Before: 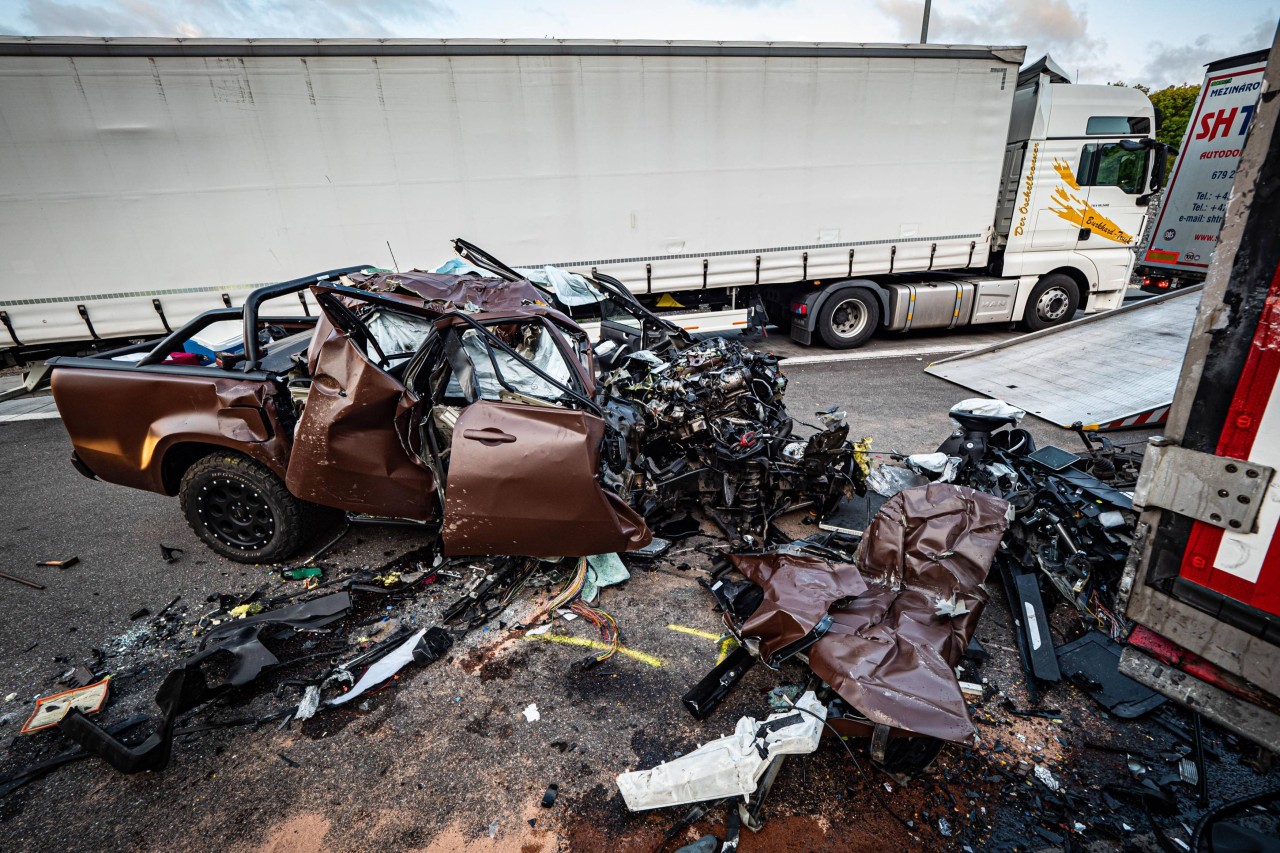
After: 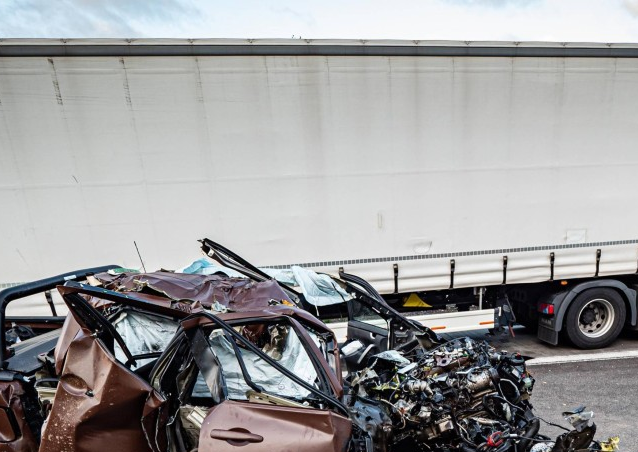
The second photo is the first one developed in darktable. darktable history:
crop: left 19.788%, right 30.321%, bottom 46.988%
